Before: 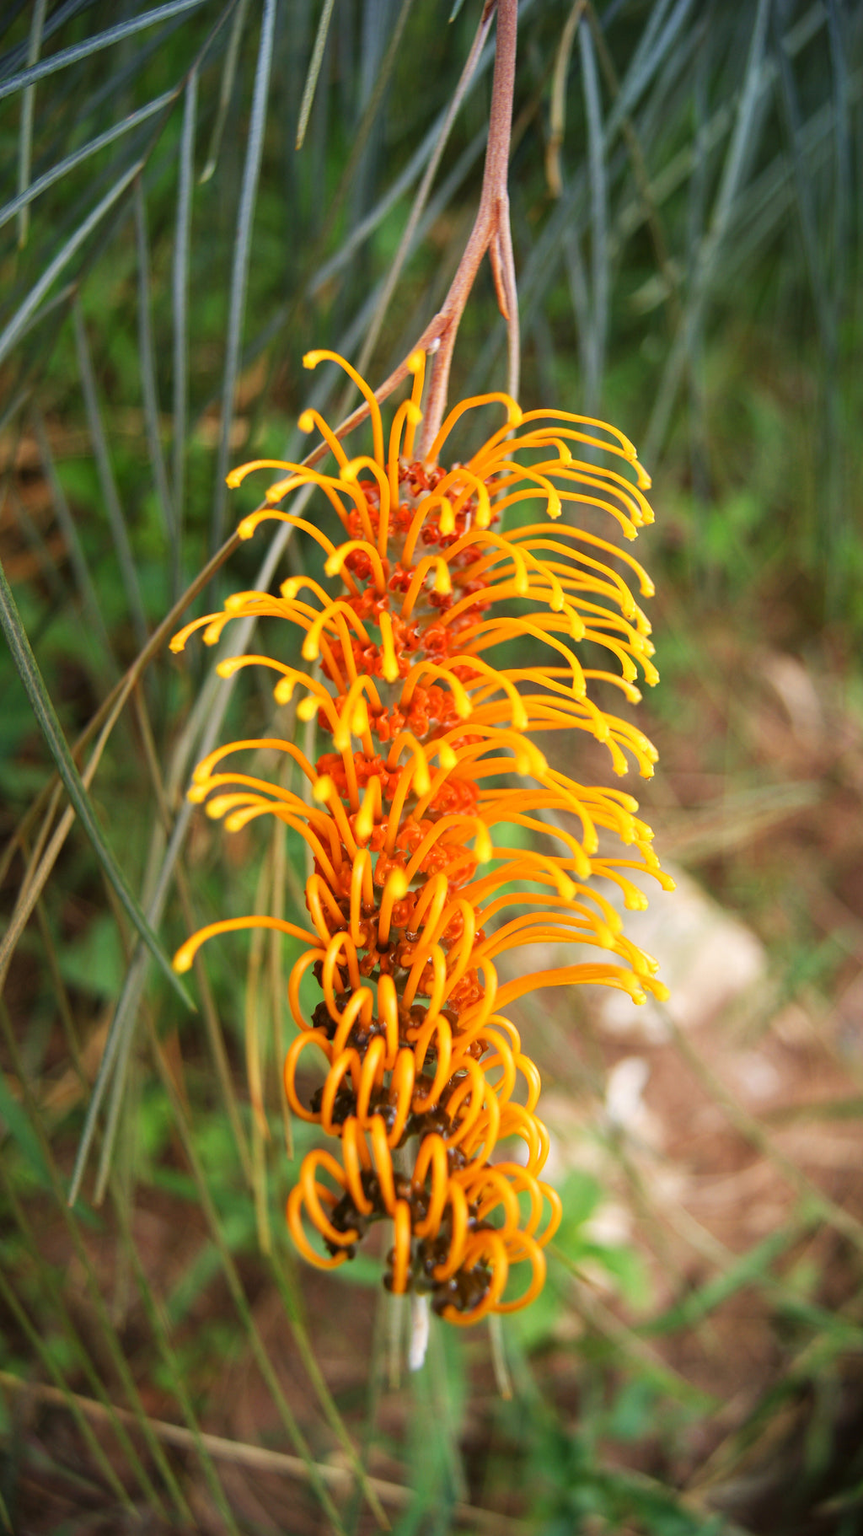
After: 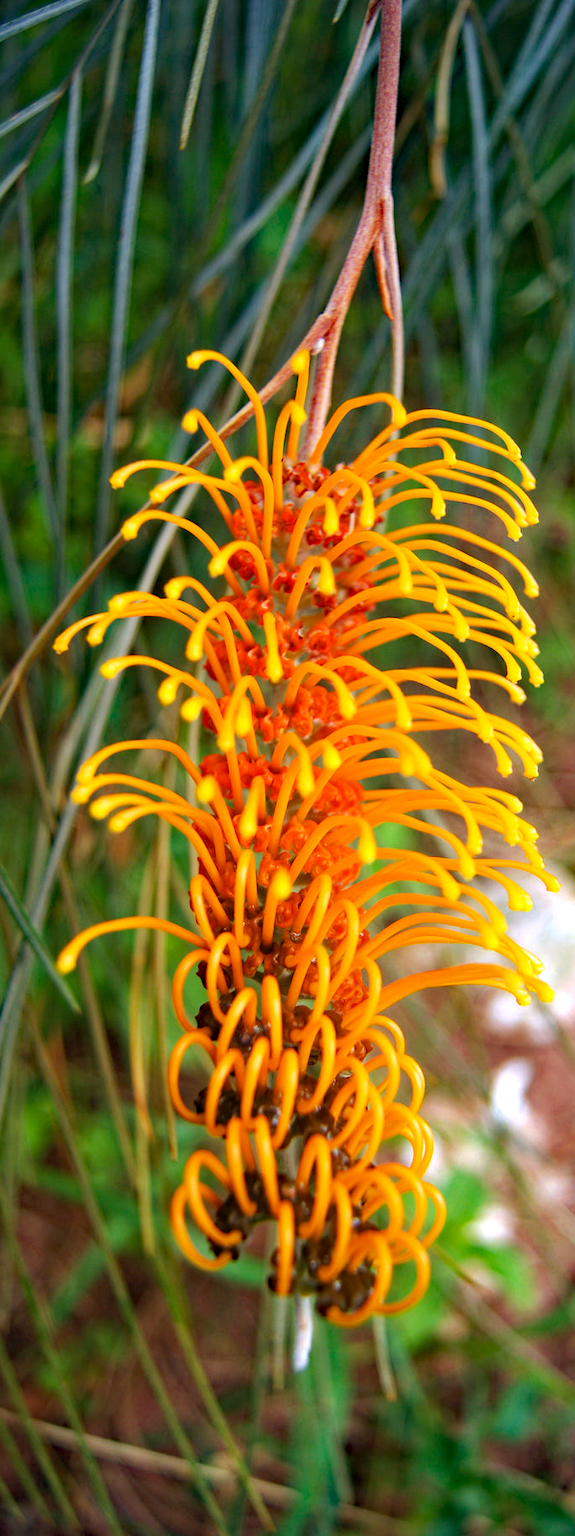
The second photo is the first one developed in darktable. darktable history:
crop and rotate: left 13.537%, right 19.796%
haze removal: strength 0.53, distance 0.925, compatibility mode true, adaptive false
rotate and perspective: automatic cropping original format, crop left 0, crop top 0
